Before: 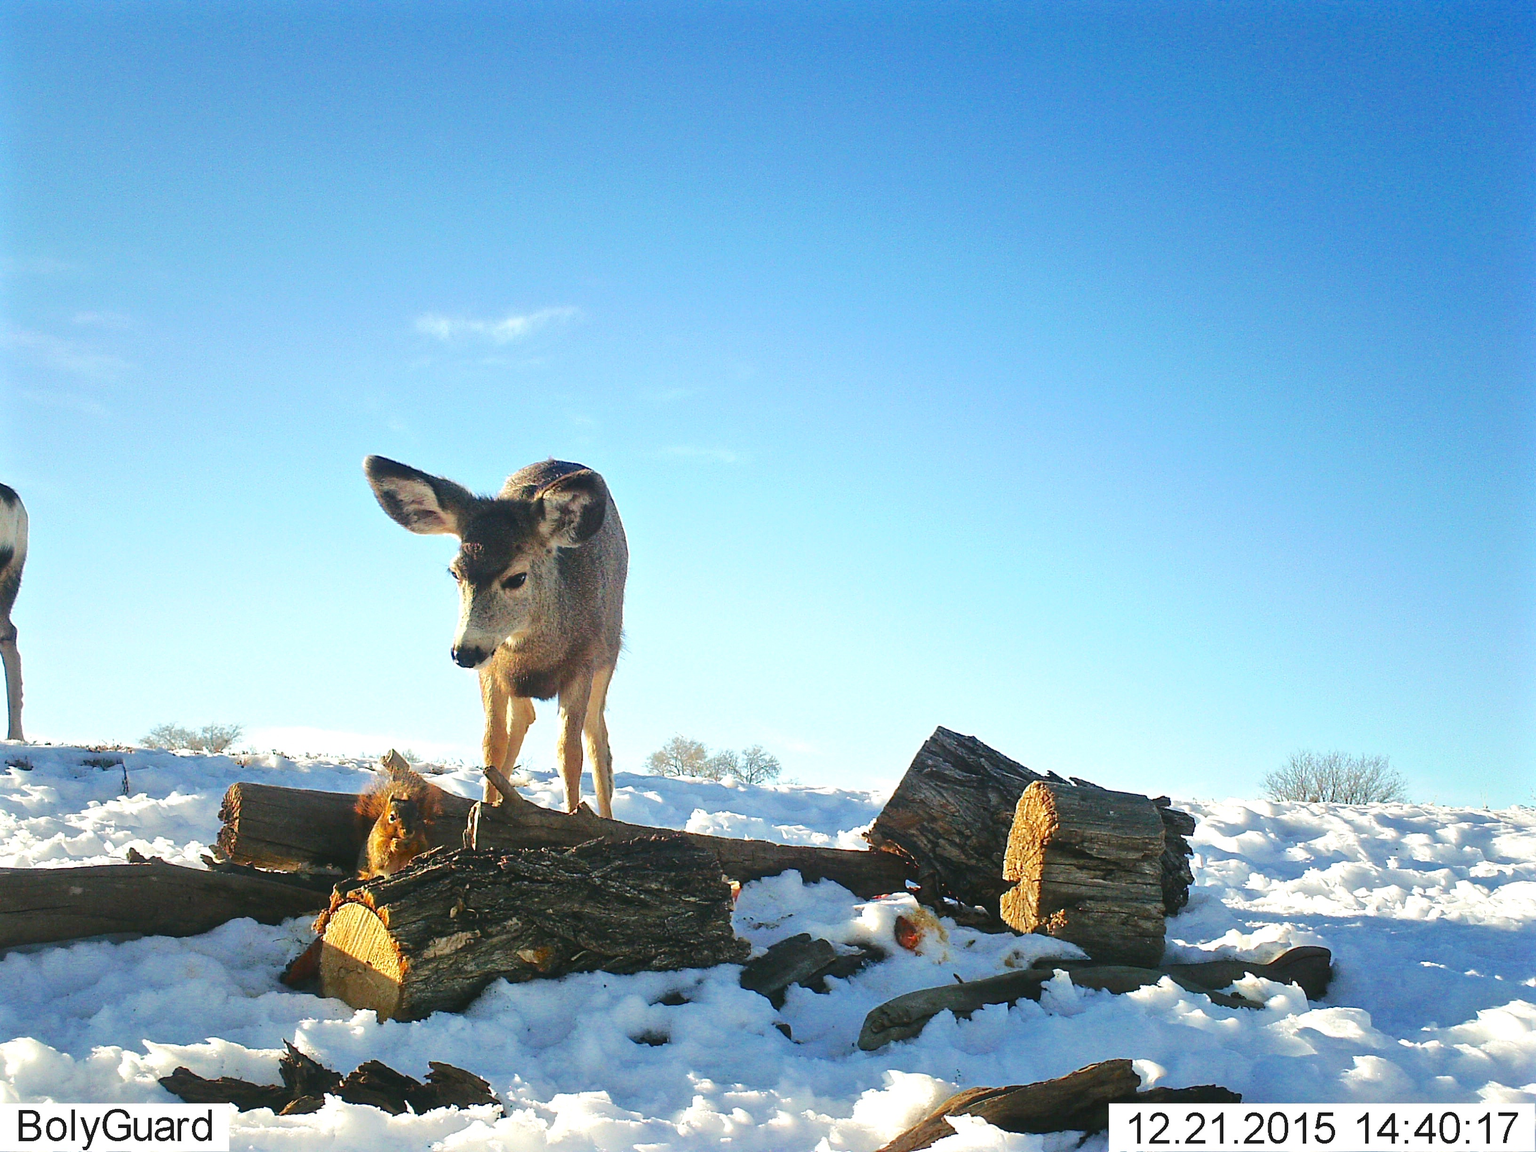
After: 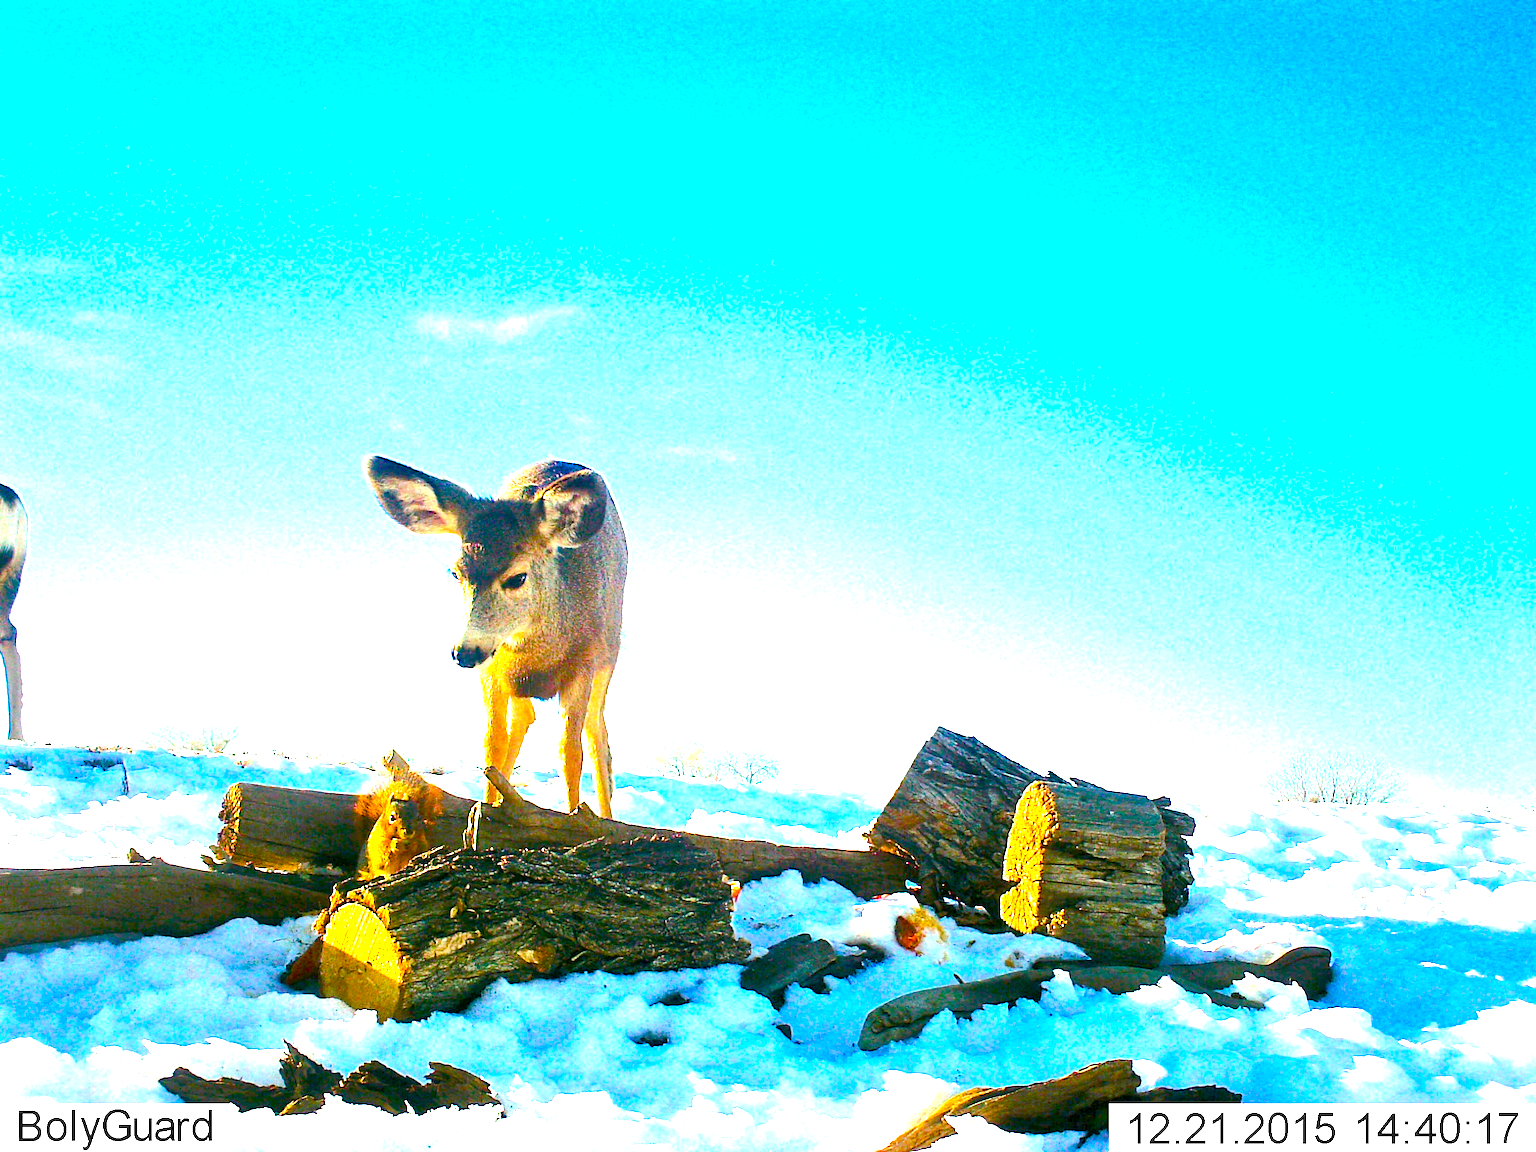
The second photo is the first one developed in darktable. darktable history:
contrast brightness saturation: contrast 0.014, saturation -0.062
exposure: black level correction 0.008, exposure 1.43 EV, compensate highlight preservation false
color balance rgb: global offset › luminance -0.402%, linear chroma grading › global chroma 39.854%, perceptual saturation grading › global saturation 40.689%, perceptual saturation grading › highlights -25.147%, perceptual saturation grading › mid-tones 35.091%, perceptual saturation grading › shadows 34.835%, global vibrance 20%
